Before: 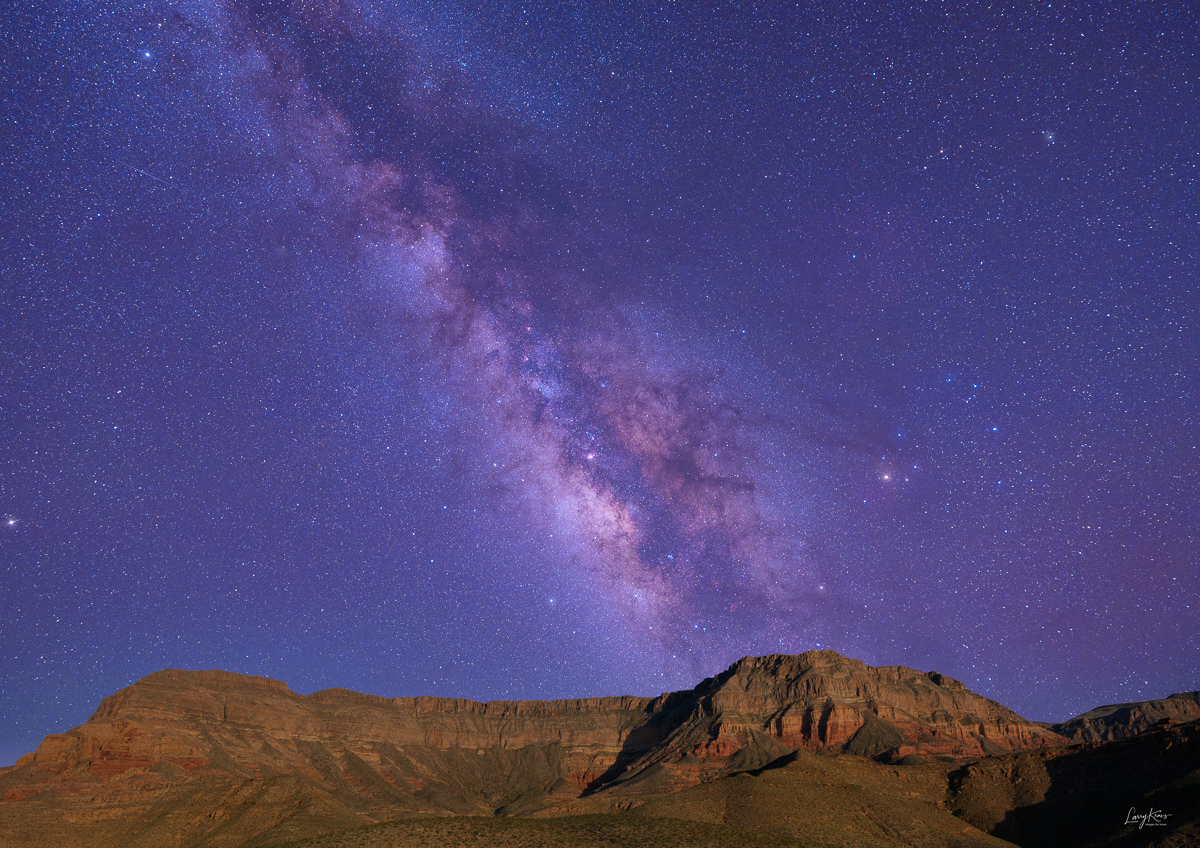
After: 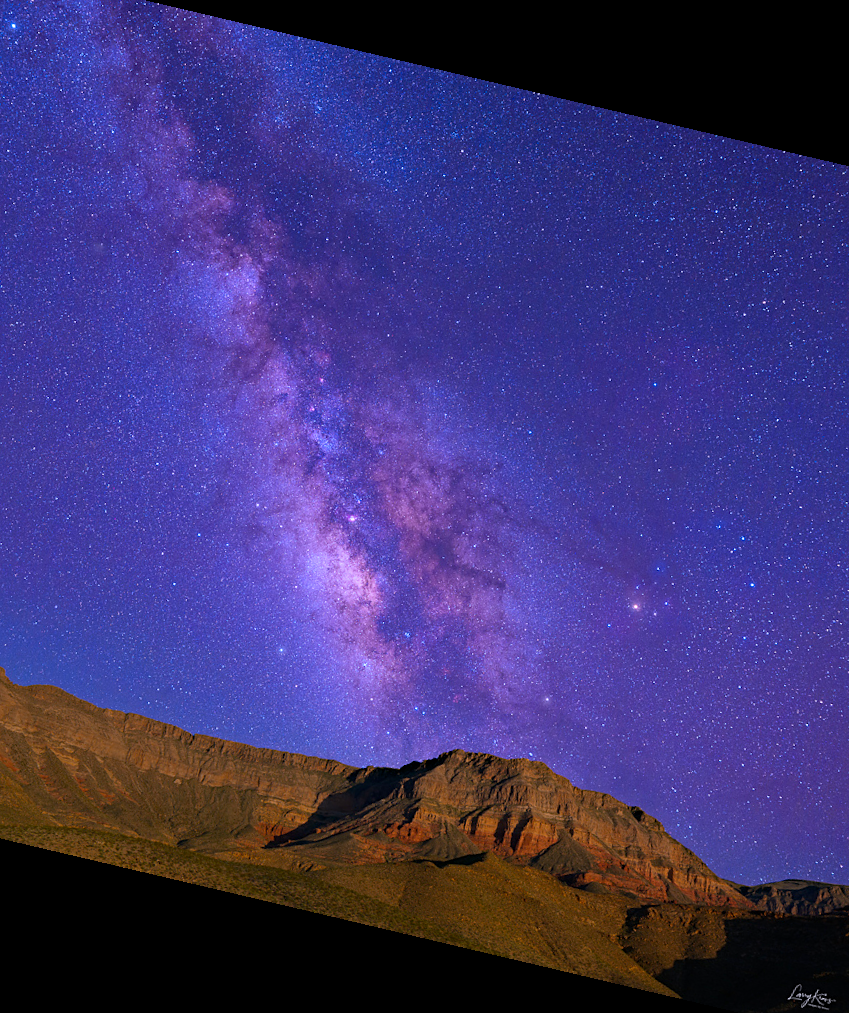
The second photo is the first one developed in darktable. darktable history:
rotate and perspective: rotation 13.27°, automatic cropping off
haze removal: compatibility mode true, adaptive false
sharpen: amount 0.2
crop and rotate: left 22.918%, top 5.629%, right 14.711%, bottom 2.247%
color balance rgb: perceptual saturation grading › global saturation 20%, global vibrance 20%
white balance: red 1.004, blue 1.096
